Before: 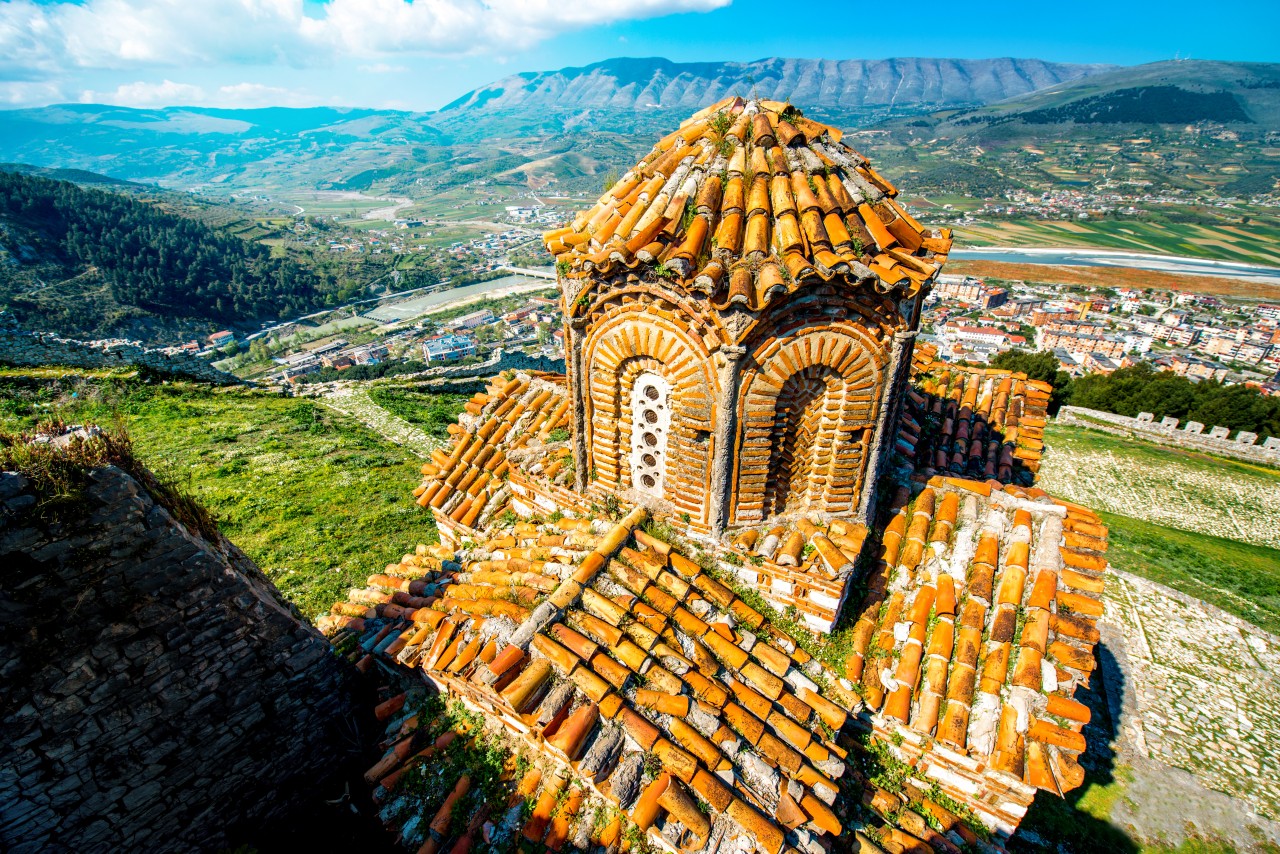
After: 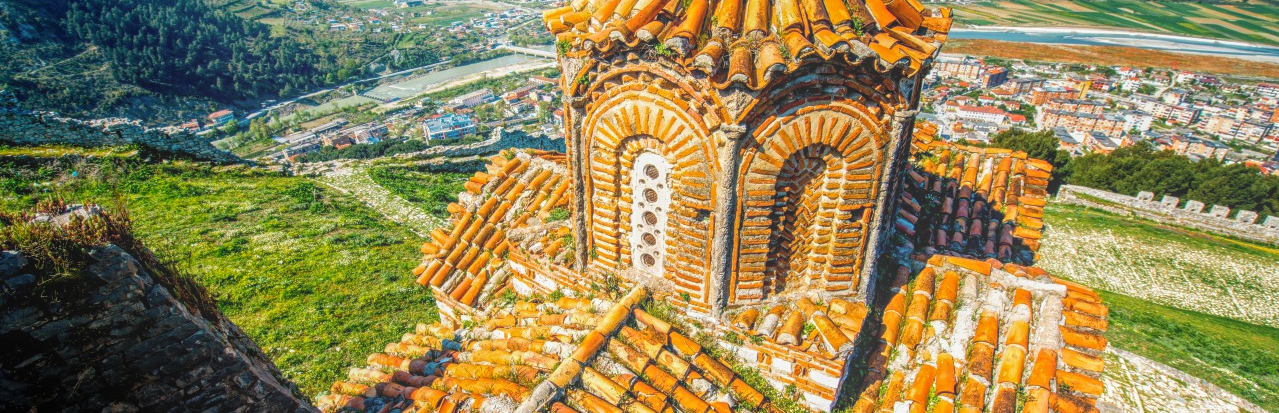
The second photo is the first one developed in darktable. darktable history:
crop and rotate: top 26.056%, bottom 25.543%
local contrast: highlights 73%, shadows 15%, midtone range 0.197
